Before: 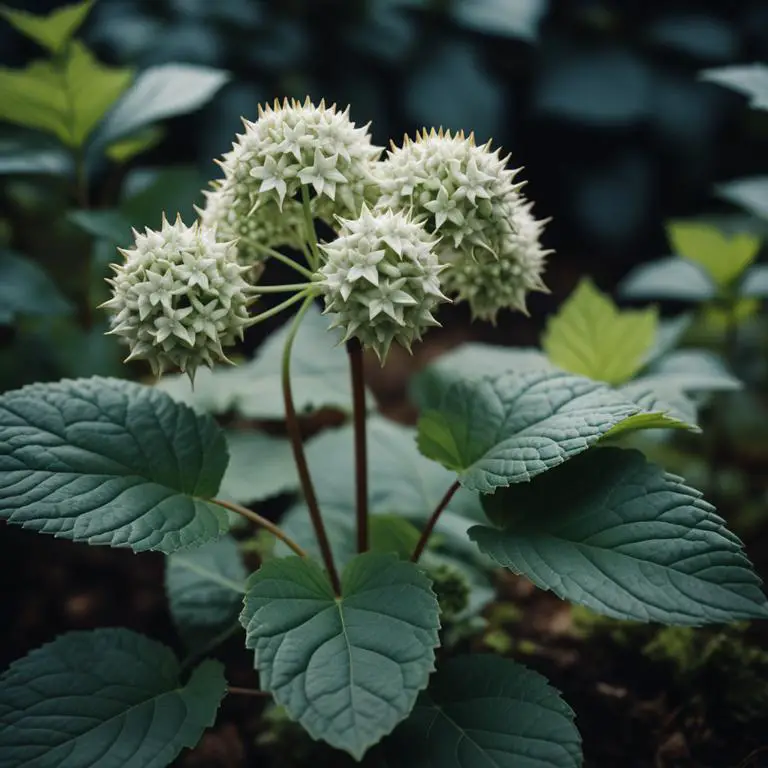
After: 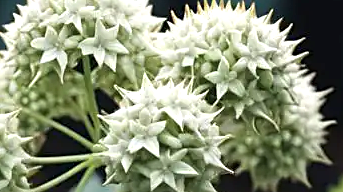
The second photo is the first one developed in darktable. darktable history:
crop: left 28.64%, top 16.832%, right 26.637%, bottom 58.055%
exposure: exposure 0.6 EV, compensate highlight preservation false
sharpen: on, module defaults
